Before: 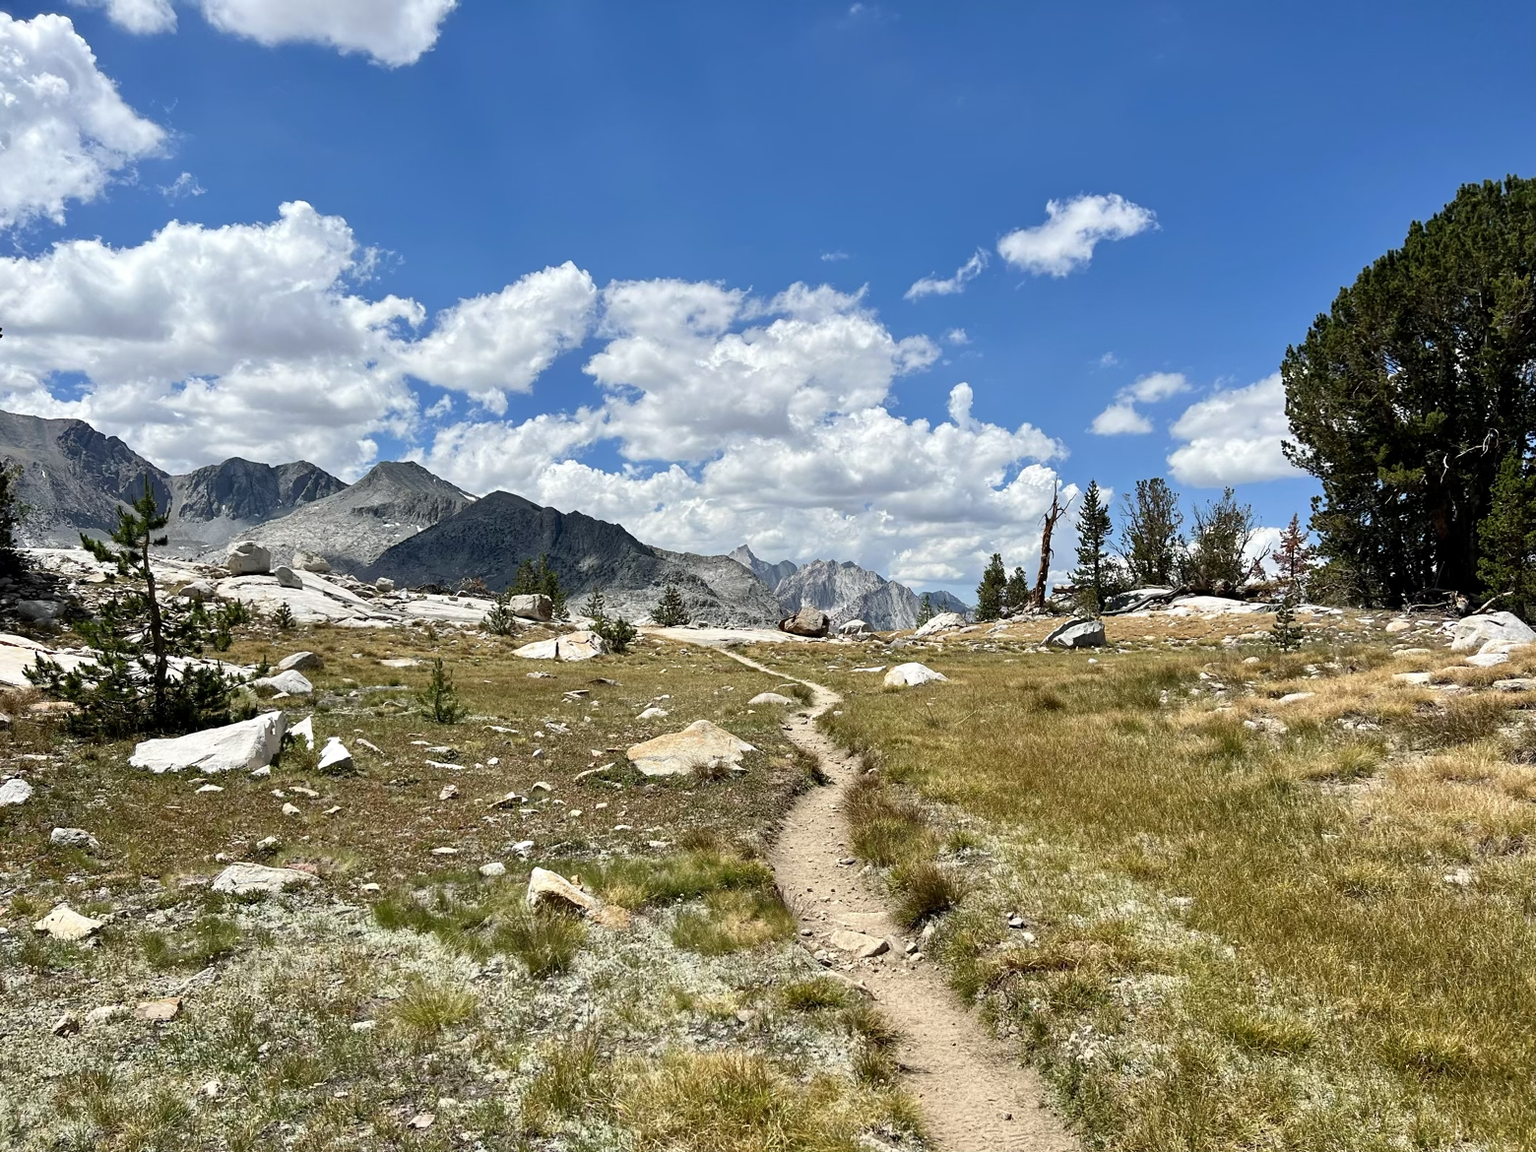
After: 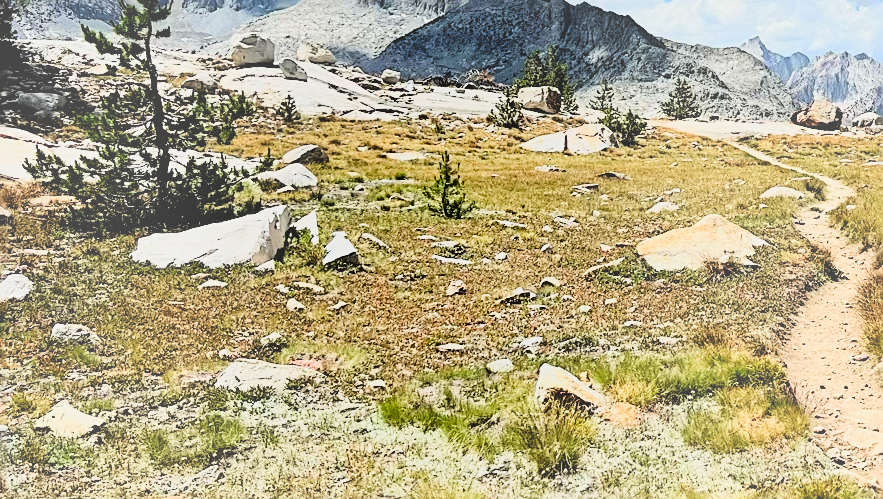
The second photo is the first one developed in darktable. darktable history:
crop: top 44.24%, right 43.362%, bottom 13.083%
filmic rgb: black relative exposure -6.22 EV, white relative exposure 6.97 EV, threshold 5.96 EV, hardness 2.27, color science v5 (2021), contrast in shadows safe, contrast in highlights safe, enable highlight reconstruction true
tone curve: curves: ch0 [(0, 0.011) (0.053, 0.026) (0.174, 0.115) (0.398, 0.444) (0.673, 0.775) (0.829, 0.906) (0.991, 0.981)]; ch1 [(0, 0) (0.276, 0.206) (0.409, 0.383) (0.473, 0.458) (0.492, 0.501) (0.512, 0.513) (0.54, 0.543) (0.585, 0.617) (0.659, 0.686) (0.78, 0.8) (1, 1)]; ch2 [(0, 0) (0.438, 0.449) (0.473, 0.469) (0.503, 0.5) (0.523, 0.534) (0.562, 0.594) (0.612, 0.635) (0.695, 0.713) (1, 1)], color space Lab, linked channels, preserve colors none
sharpen: radius 2.791
exposure: exposure 0.94 EV, compensate highlight preservation false
contrast brightness saturation: saturation 0.13
vignetting: fall-off start 16.13%, fall-off radius 100.3%, brightness 0.061, saturation 0.002, width/height ratio 0.723, dithering 8-bit output, unbound false
